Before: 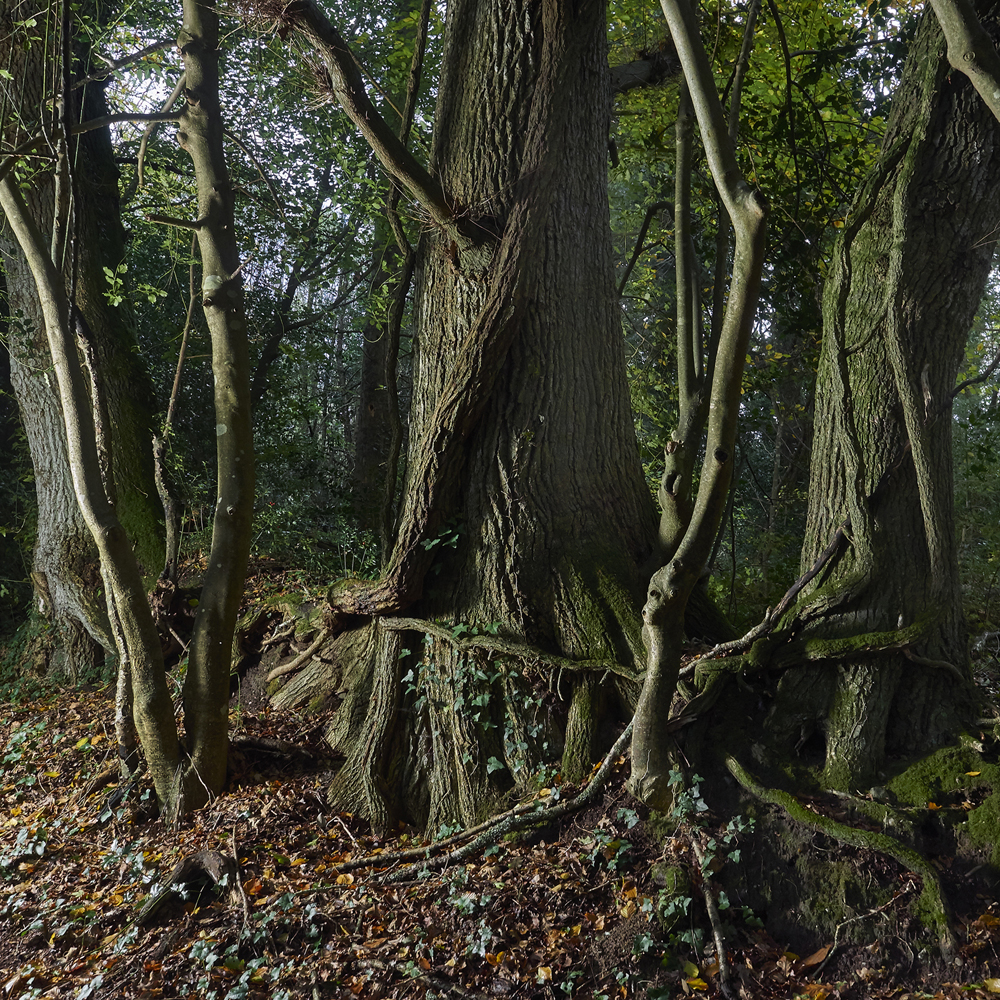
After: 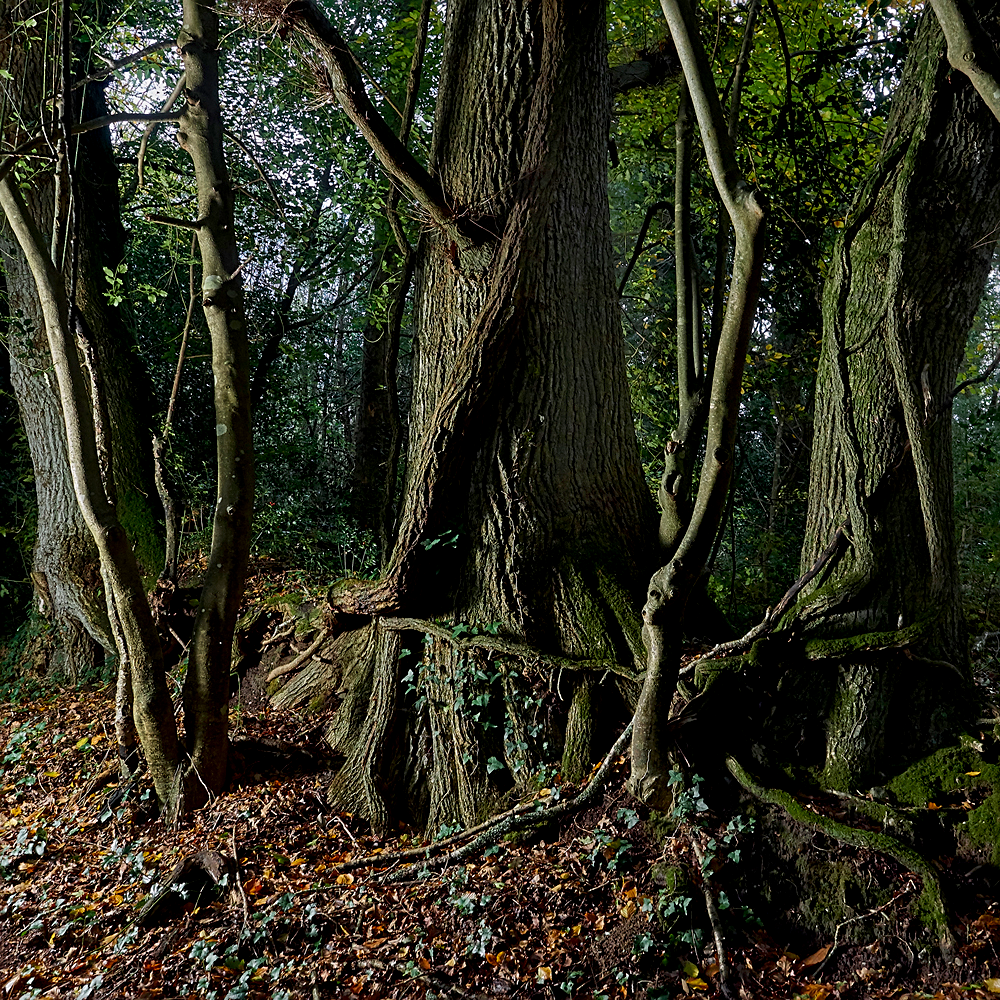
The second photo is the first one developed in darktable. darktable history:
sharpen: on, module defaults
color zones: curves: ch1 [(0, 0.525) (0.143, 0.556) (0.286, 0.52) (0.429, 0.5) (0.571, 0.5) (0.714, 0.5) (0.857, 0.503) (1, 0.525)]
exposure: black level correction 0.006, exposure -0.226 EV, compensate highlight preservation false
